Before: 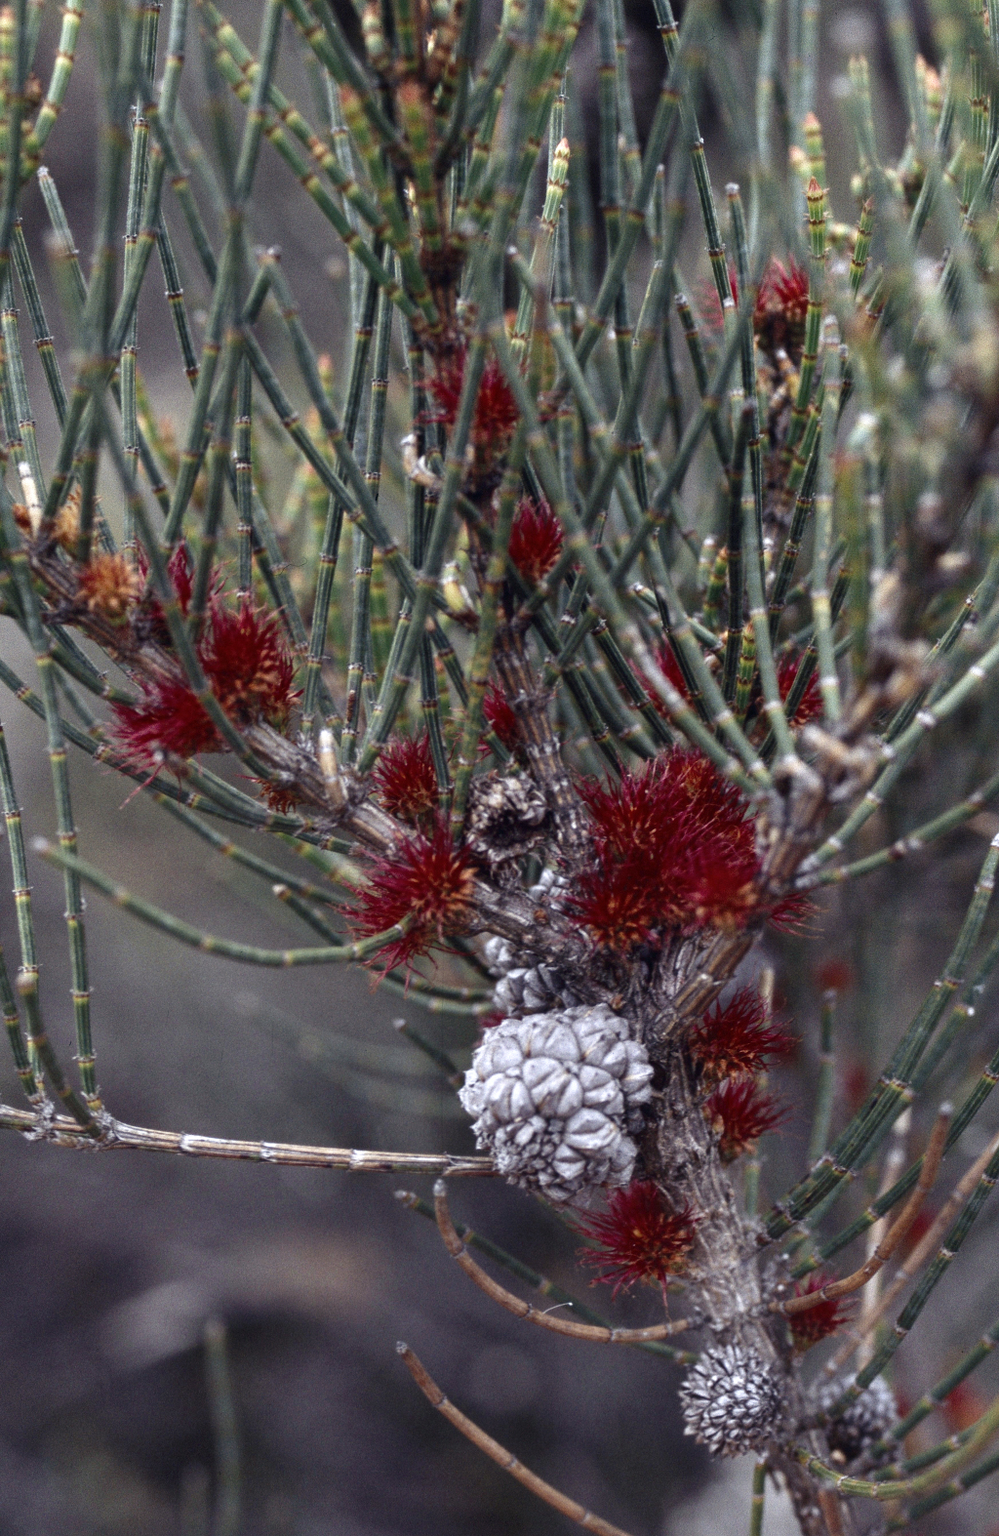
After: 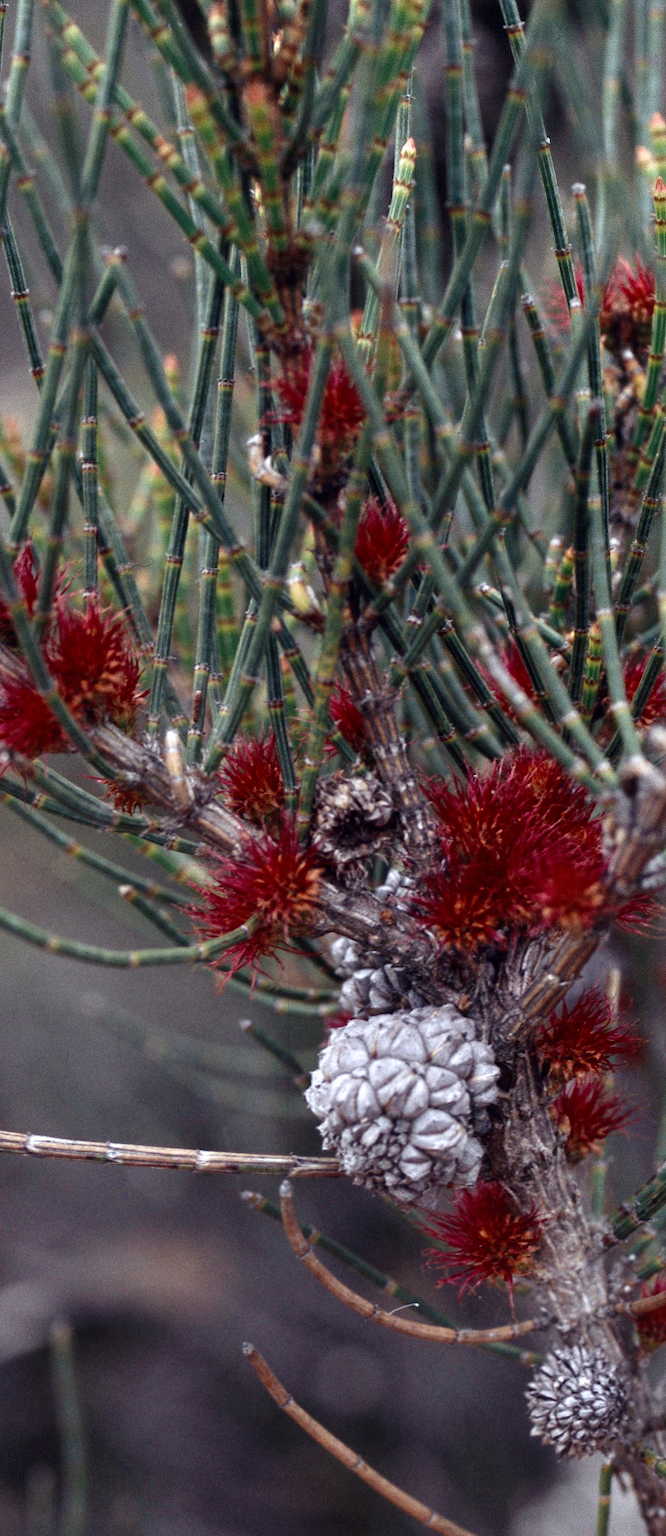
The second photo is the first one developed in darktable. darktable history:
white balance: emerald 1
crop and rotate: left 15.446%, right 17.836%
